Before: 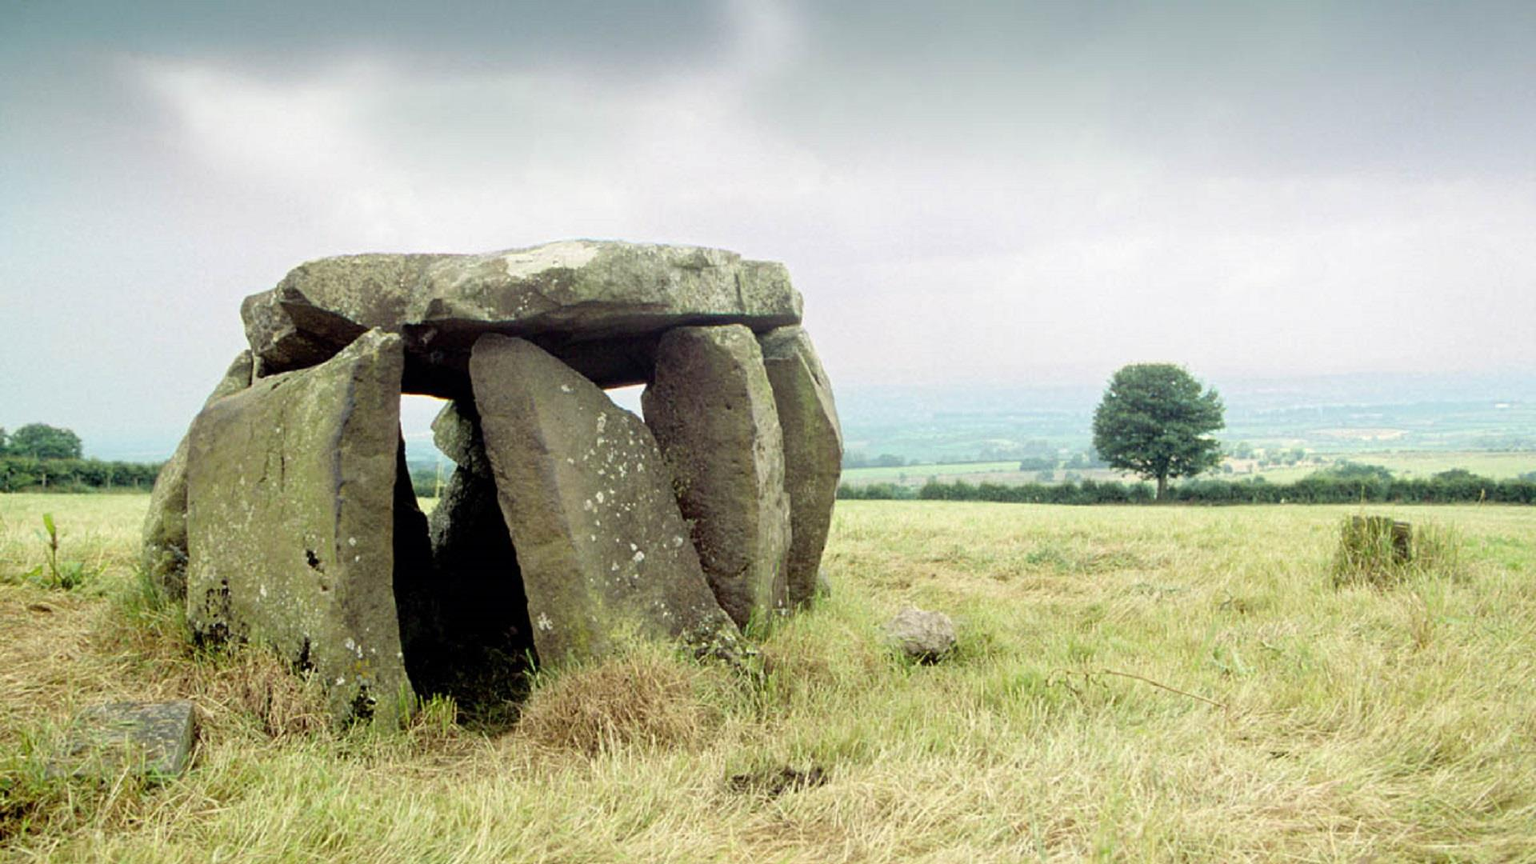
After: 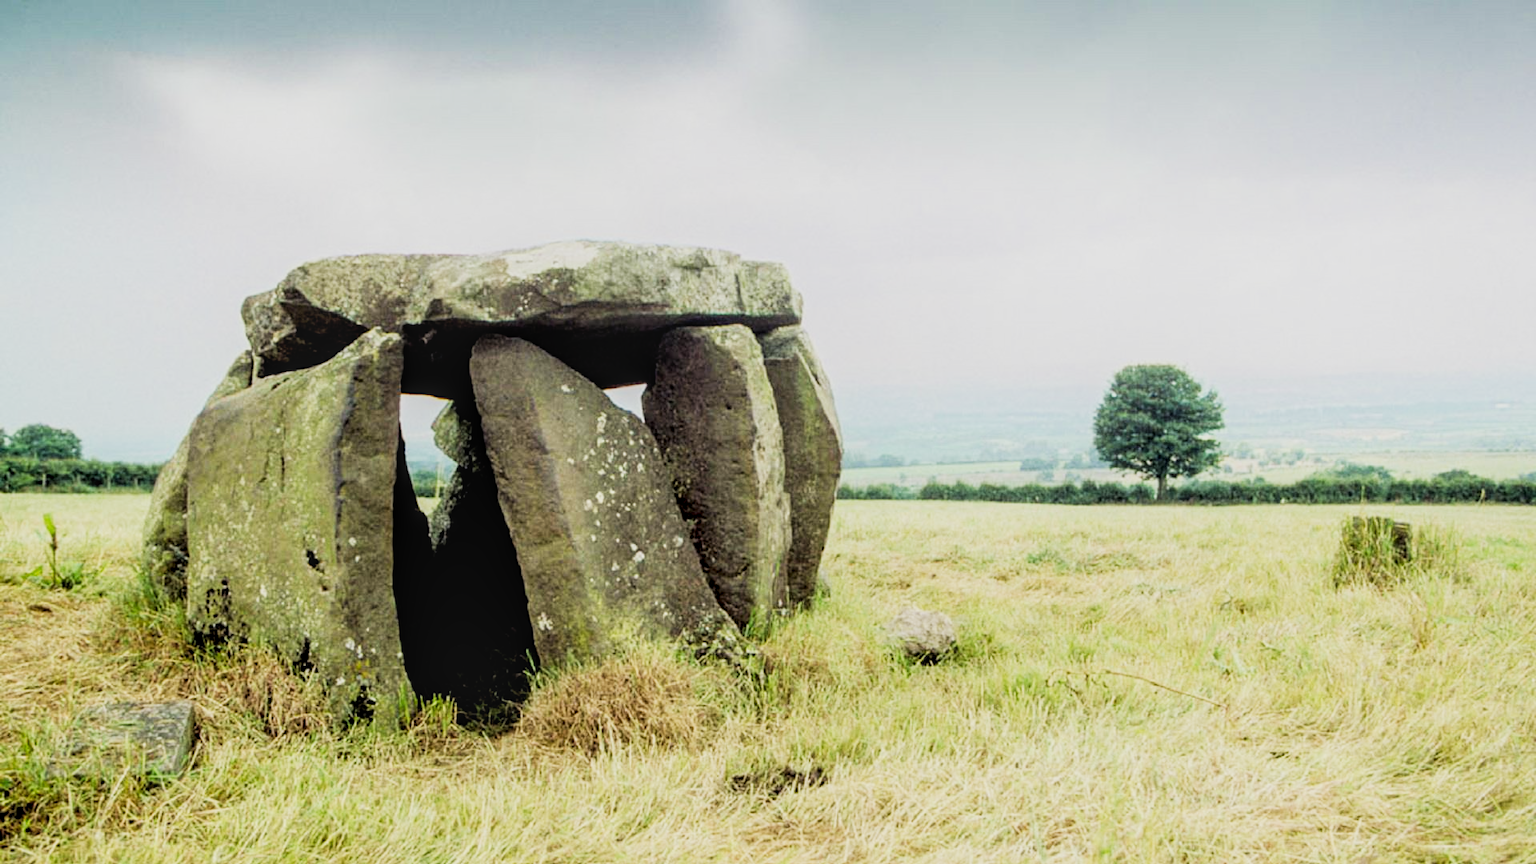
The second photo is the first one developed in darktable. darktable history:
exposure: compensate highlight preservation false
filmic rgb: black relative exposure -6.91 EV, white relative exposure 5.59 EV, threshold 2.99 EV, hardness 2.85, enable highlight reconstruction true
tone curve: curves: ch0 [(0, 0.03) (0.037, 0.045) (0.123, 0.123) (0.19, 0.186) (0.277, 0.279) (0.474, 0.517) (0.584, 0.664) (0.678, 0.777) (0.875, 0.92) (1, 0.965)]; ch1 [(0, 0) (0.243, 0.245) (0.402, 0.41) (0.493, 0.487) (0.508, 0.503) (0.531, 0.532) (0.551, 0.556) (0.637, 0.671) (0.694, 0.732) (1, 1)]; ch2 [(0, 0) (0.249, 0.216) (0.356, 0.329) (0.424, 0.442) (0.476, 0.477) (0.498, 0.503) (0.517, 0.524) (0.532, 0.547) (0.562, 0.576) (0.614, 0.644) (0.706, 0.748) (0.808, 0.809) (0.991, 0.968)], preserve colors none
local contrast: on, module defaults
